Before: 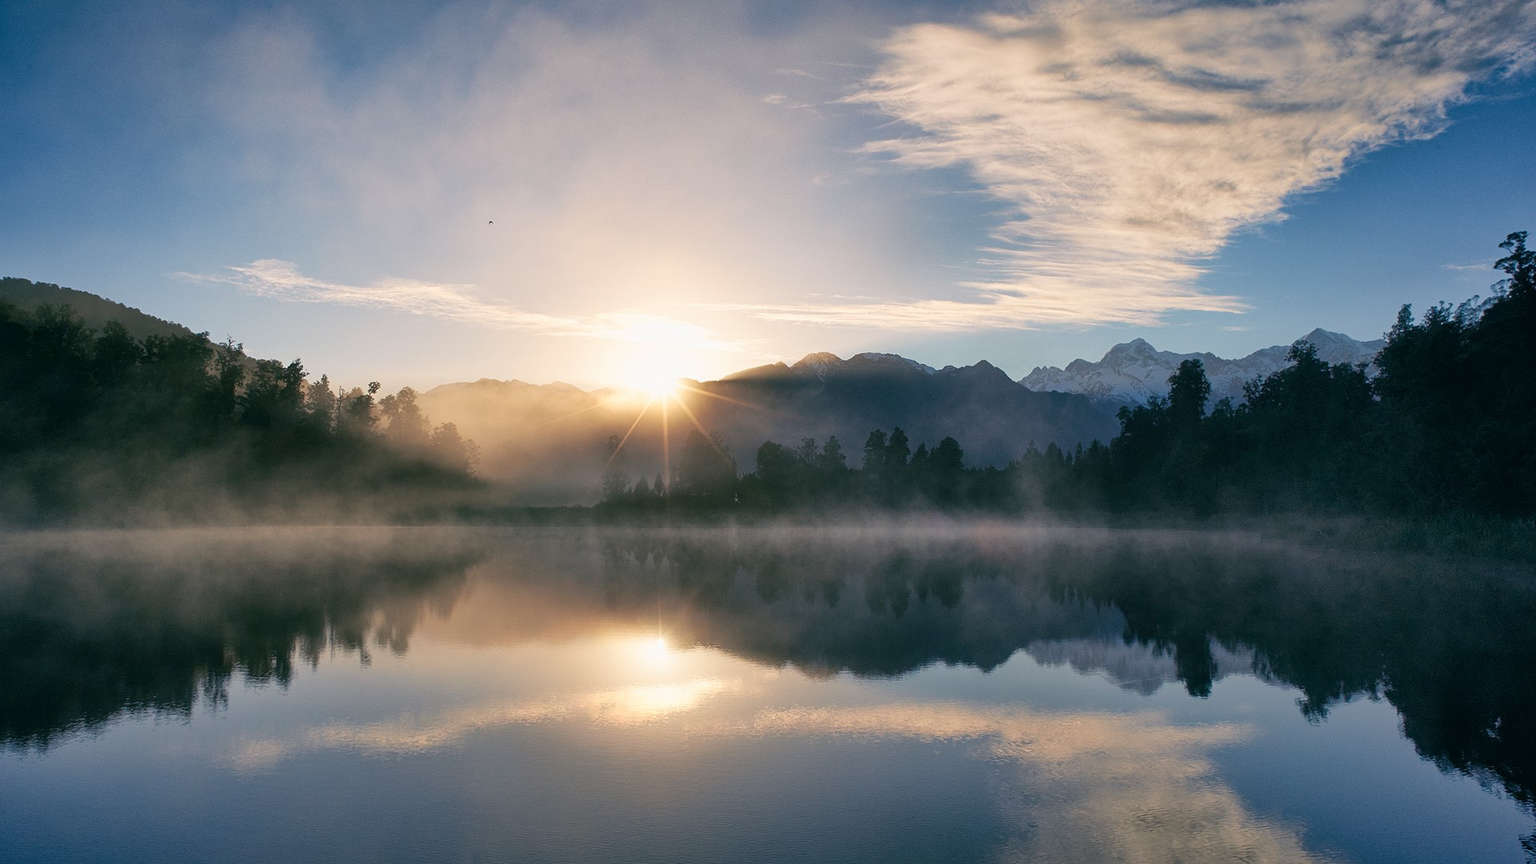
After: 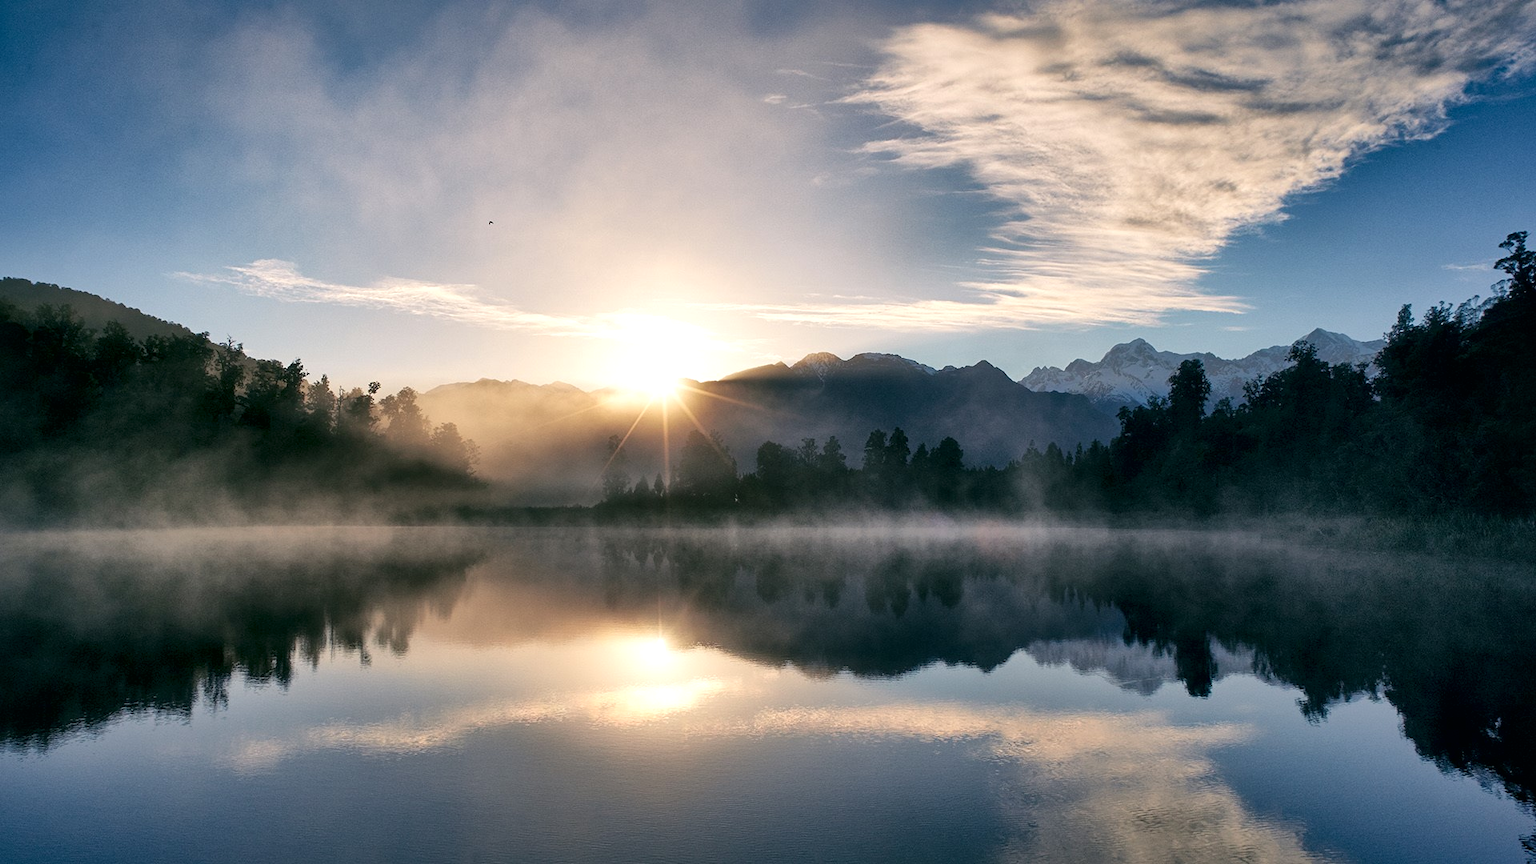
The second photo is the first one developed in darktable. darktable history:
local contrast: mode bilateral grid, contrast 99, coarseness 99, detail 165%, midtone range 0.2
